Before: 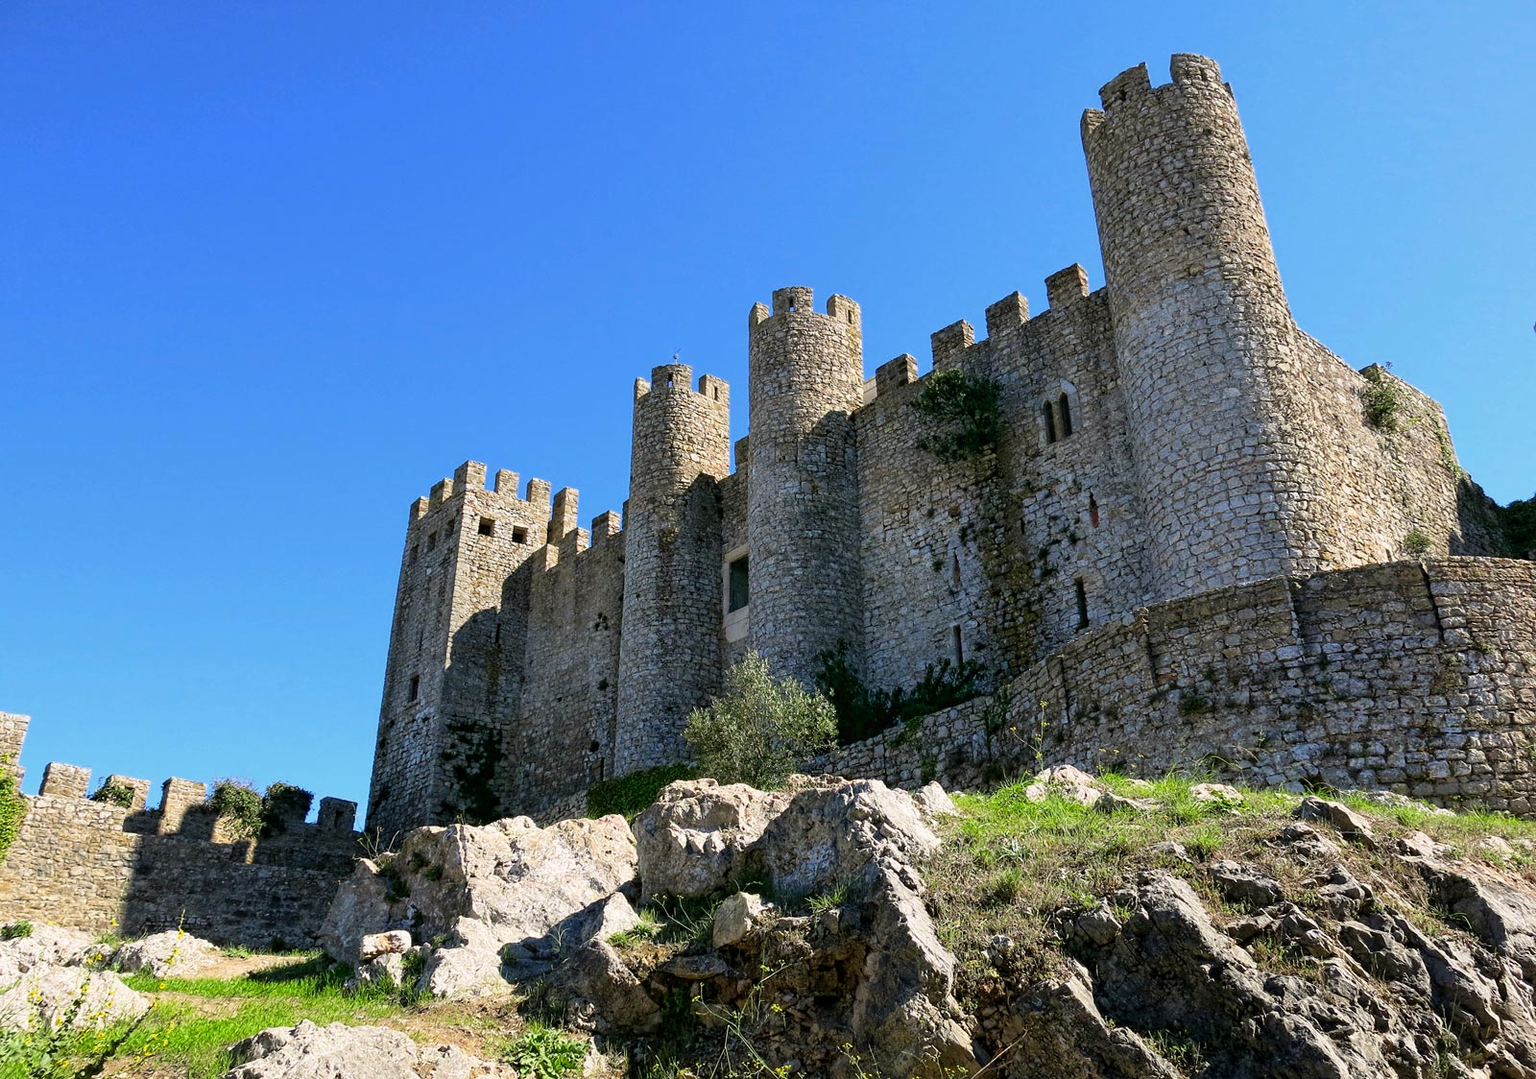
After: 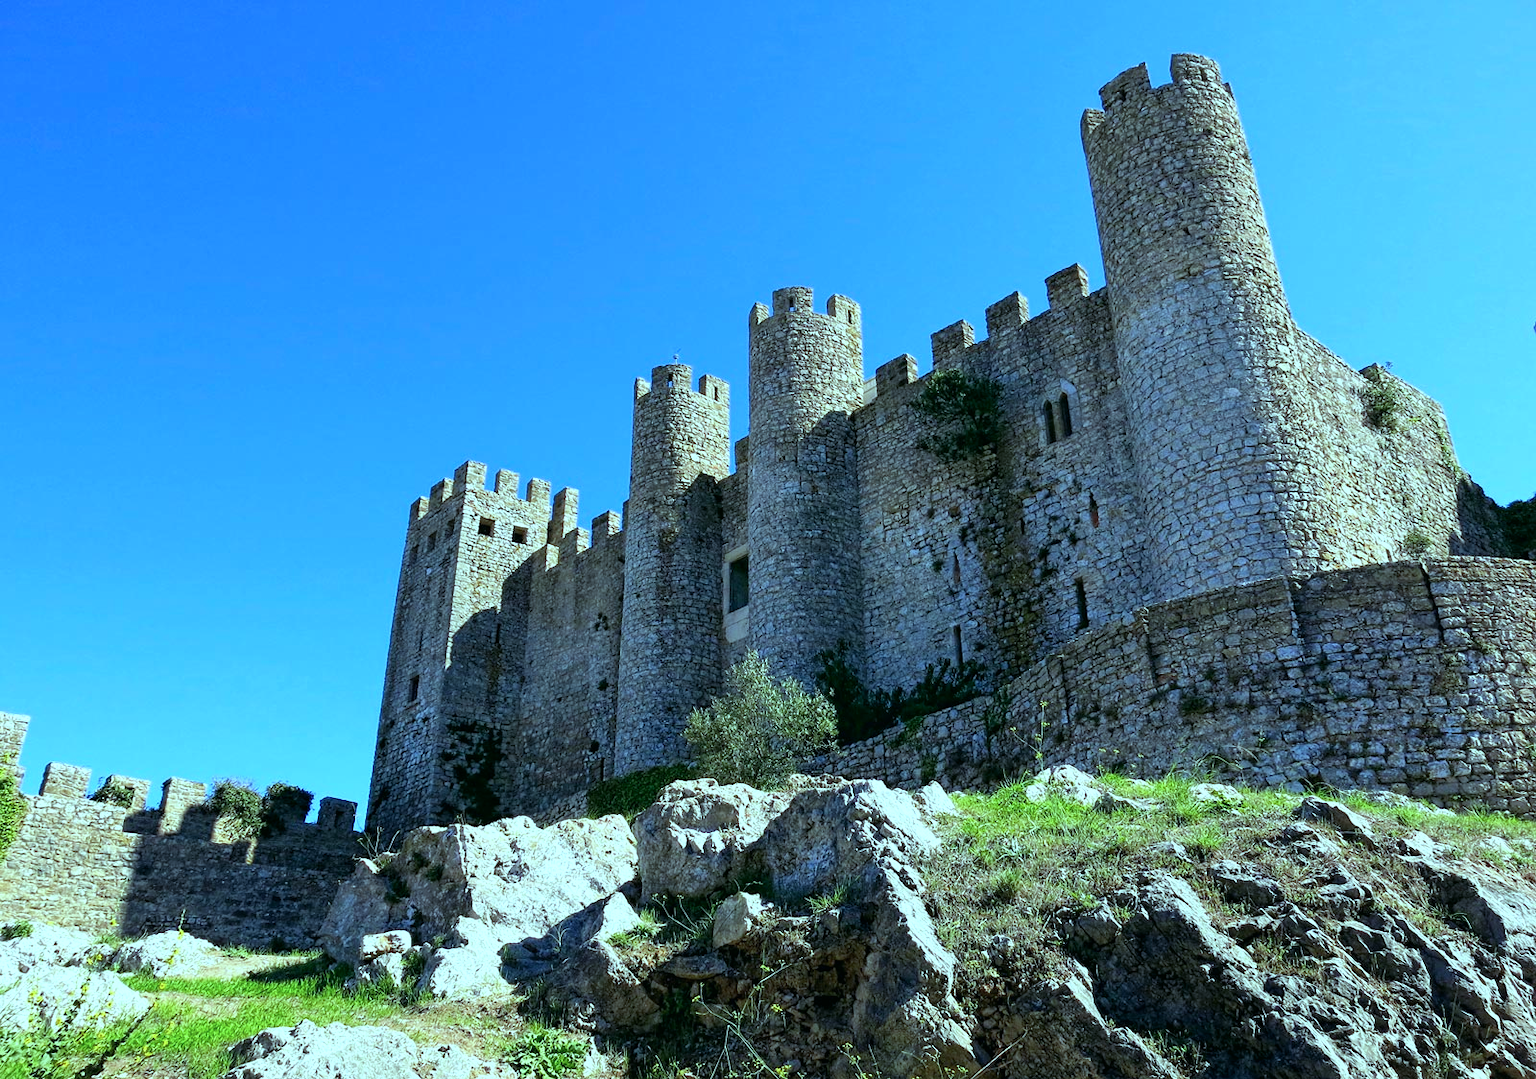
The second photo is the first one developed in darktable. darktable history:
color balance: mode lift, gamma, gain (sRGB), lift [0.997, 0.979, 1.021, 1.011], gamma [1, 1.084, 0.916, 0.998], gain [1, 0.87, 1.13, 1.101], contrast 4.55%, contrast fulcrum 38.24%, output saturation 104.09%
color calibration: x 0.372, y 0.386, temperature 4283.97 K
